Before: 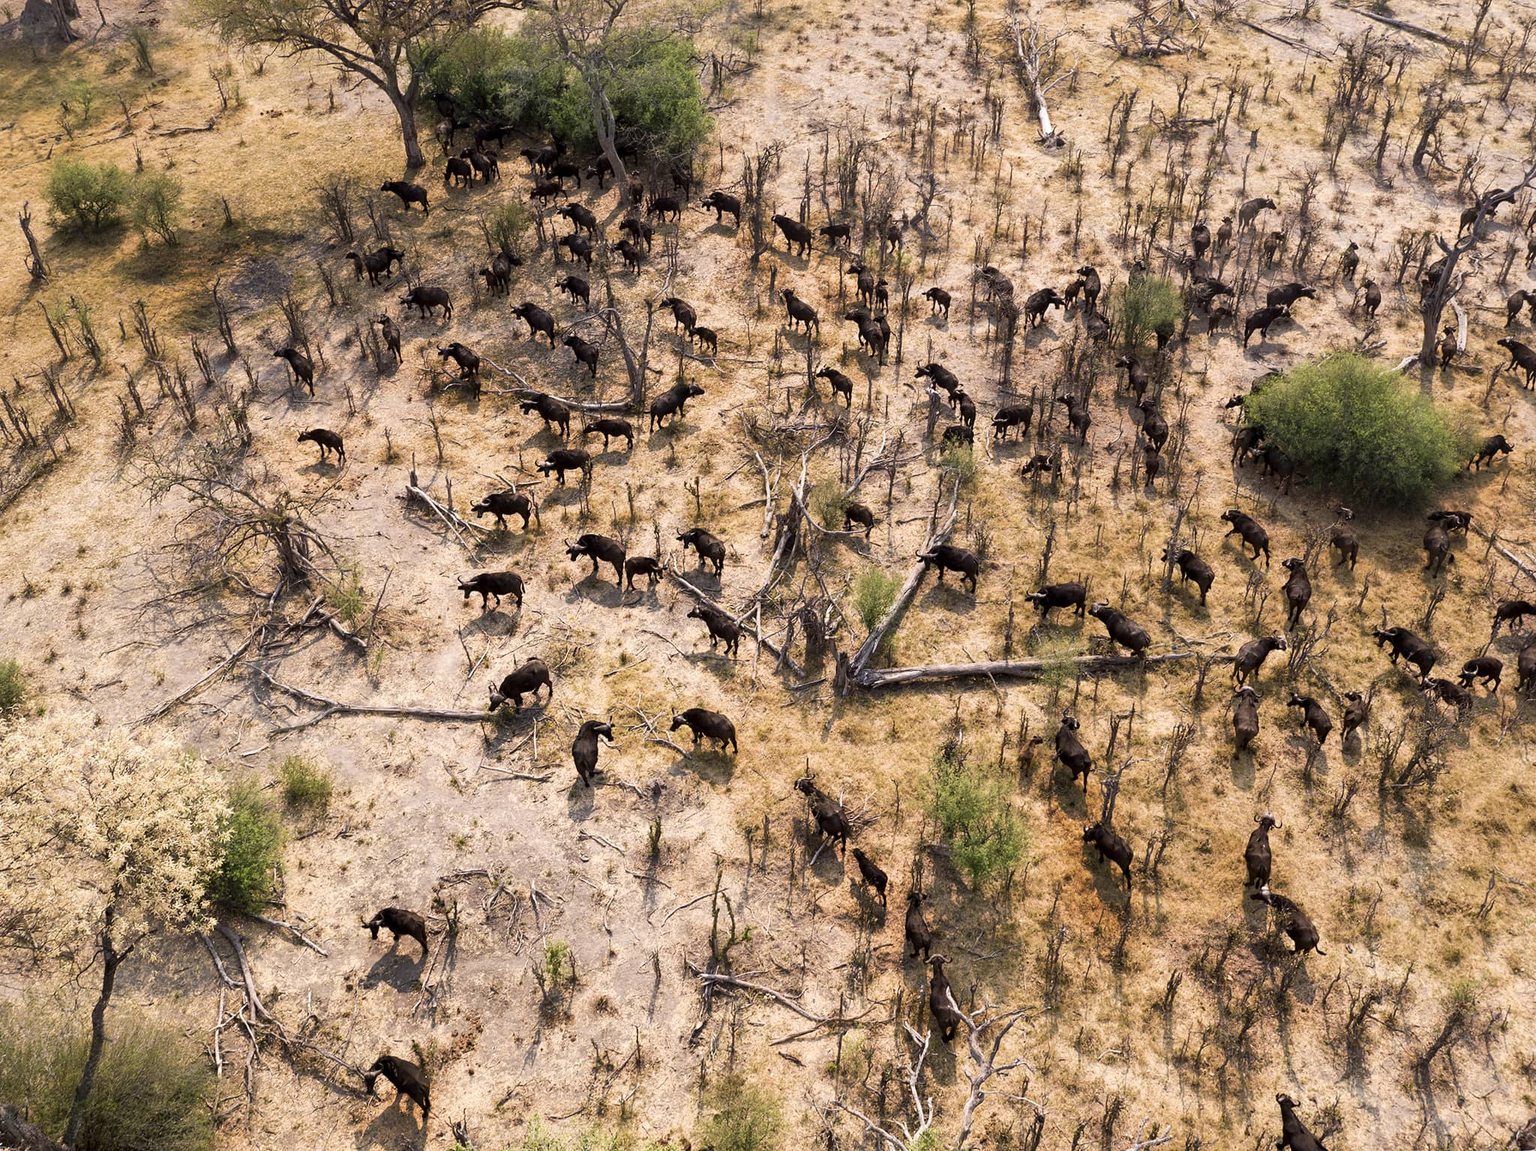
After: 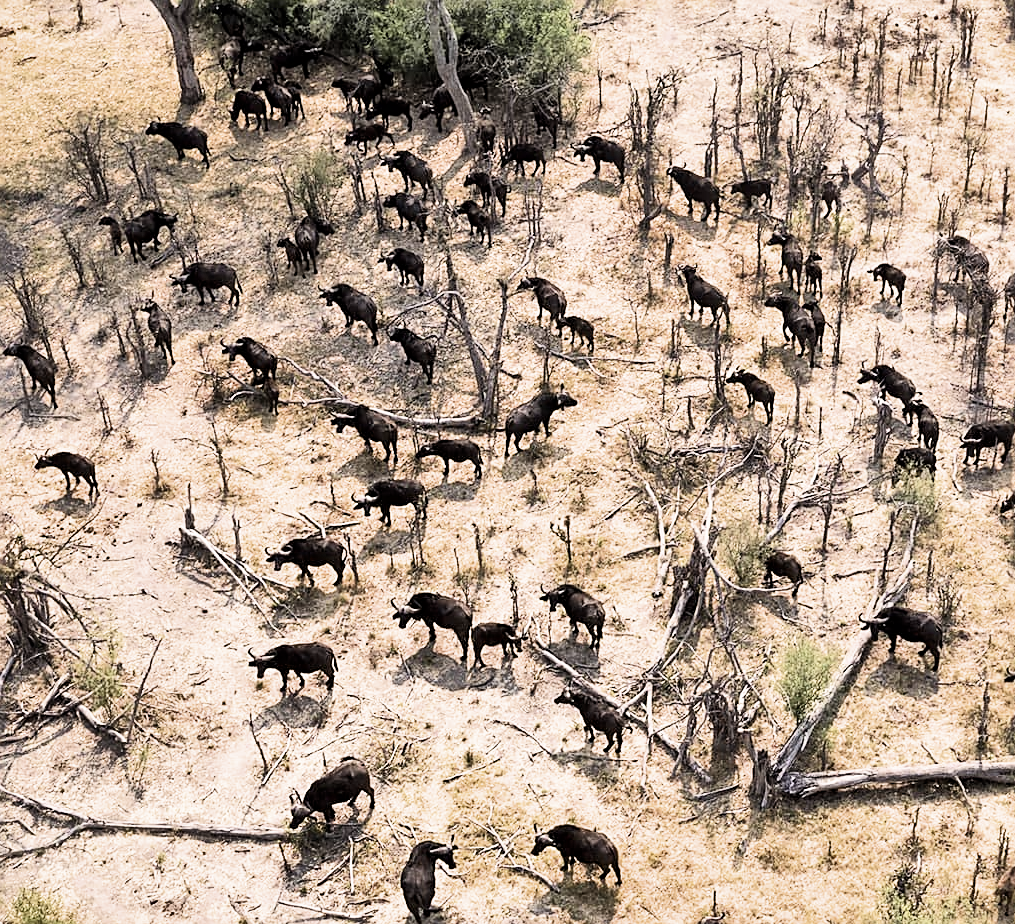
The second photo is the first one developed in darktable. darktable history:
contrast brightness saturation: contrast 0.099, saturation -0.356
tone equalizer: -8 EV -0.737 EV, -7 EV -0.677 EV, -6 EV -0.635 EV, -5 EV -0.376 EV, -3 EV 0.387 EV, -2 EV 0.6 EV, -1 EV 0.69 EV, +0 EV 0.775 EV, smoothing diameter 24.79%, edges refinement/feathering 11.87, preserve details guided filter
crop: left 17.718%, top 7.876%, right 32.689%, bottom 31.886%
sharpen: on, module defaults
shadows and highlights: soften with gaussian
exposure: black level correction 0, exposure 0.692 EV, compensate exposure bias true, compensate highlight preservation false
filmic rgb: black relative exposure -7.65 EV, white relative exposure 4.56 EV, hardness 3.61, color science v6 (2022)
